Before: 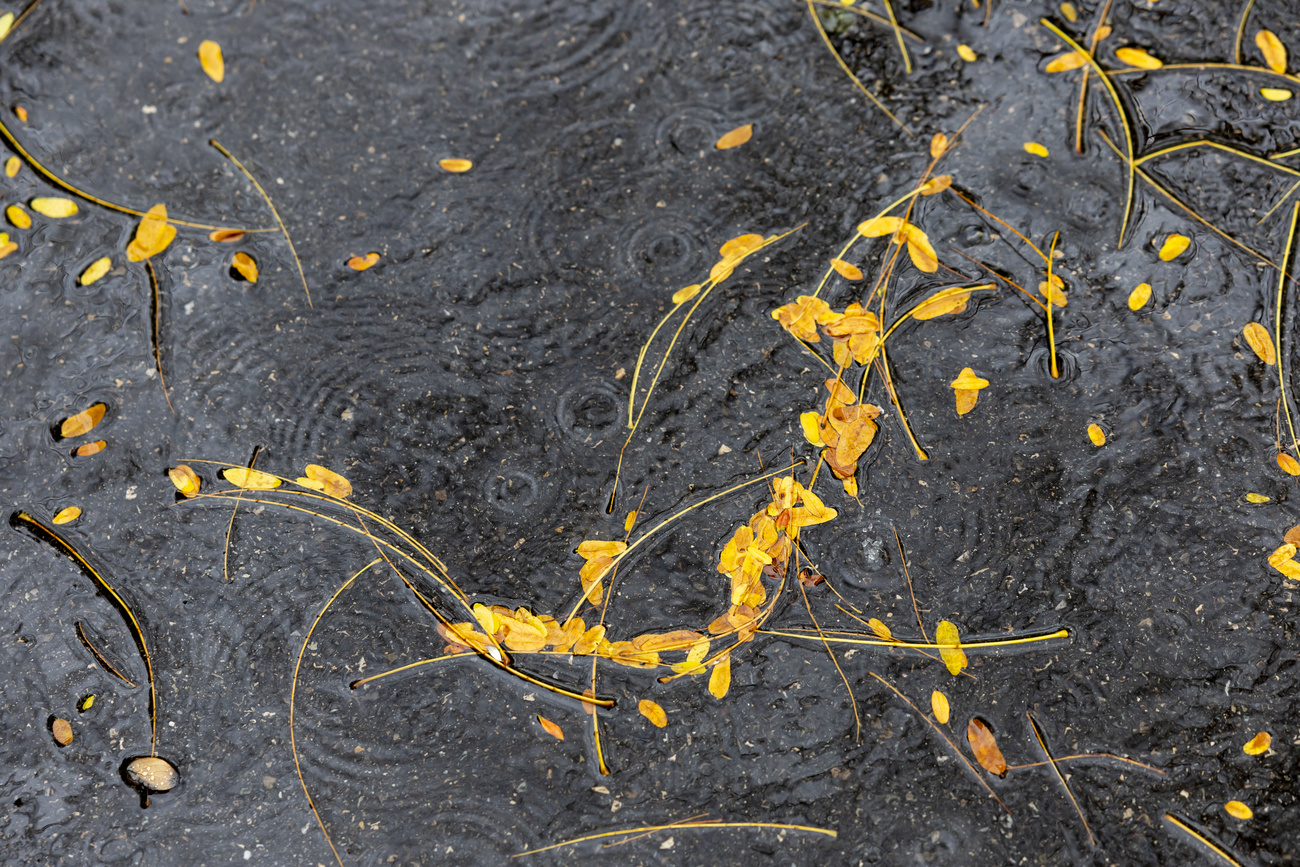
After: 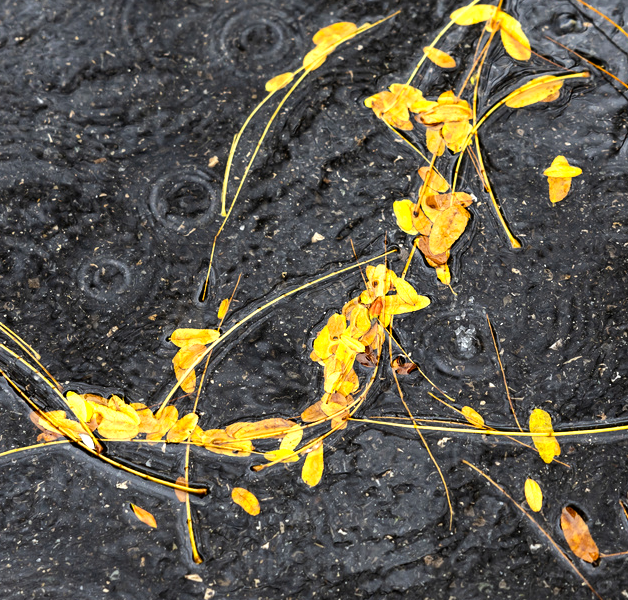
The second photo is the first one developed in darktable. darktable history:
tone equalizer: -8 EV -0.75 EV, -7 EV -0.696 EV, -6 EV -0.568 EV, -5 EV -0.409 EV, -3 EV 0.399 EV, -2 EV 0.6 EV, -1 EV 0.697 EV, +0 EV 0.722 EV, edges refinement/feathering 500, mask exposure compensation -1.57 EV, preserve details no
crop: left 31.381%, top 24.551%, right 20.245%, bottom 6.221%
